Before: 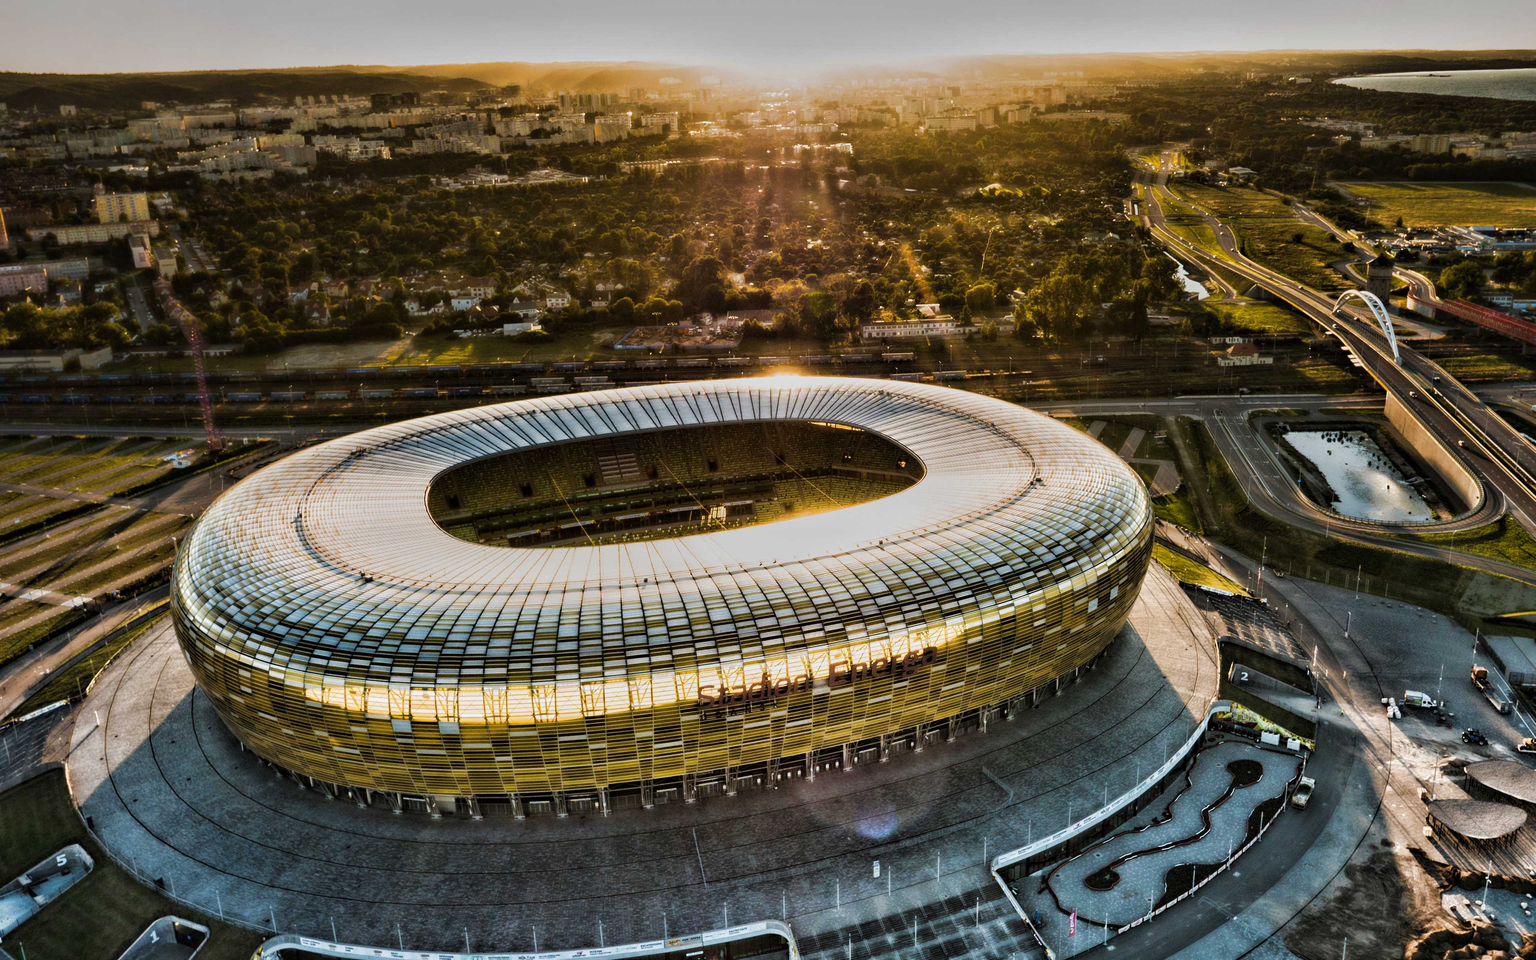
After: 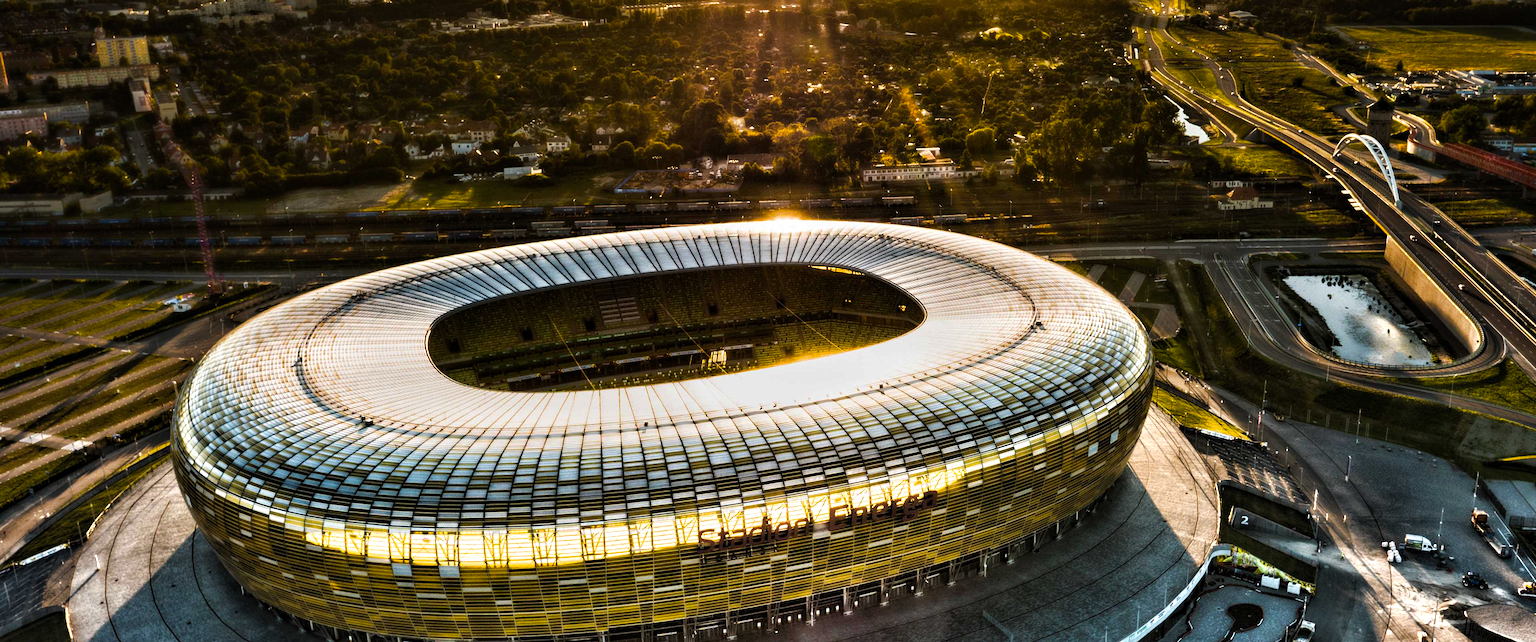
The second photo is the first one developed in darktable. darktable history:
color balance rgb: shadows lift › hue 85.23°, linear chroma grading › global chroma 4.036%, perceptual saturation grading › global saturation 17.713%, perceptual brilliance grading › highlights 14.342%, perceptual brilliance grading › mid-tones -5.02%, perceptual brilliance grading › shadows -27.608%
crop: top 16.294%, bottom 16.752%
